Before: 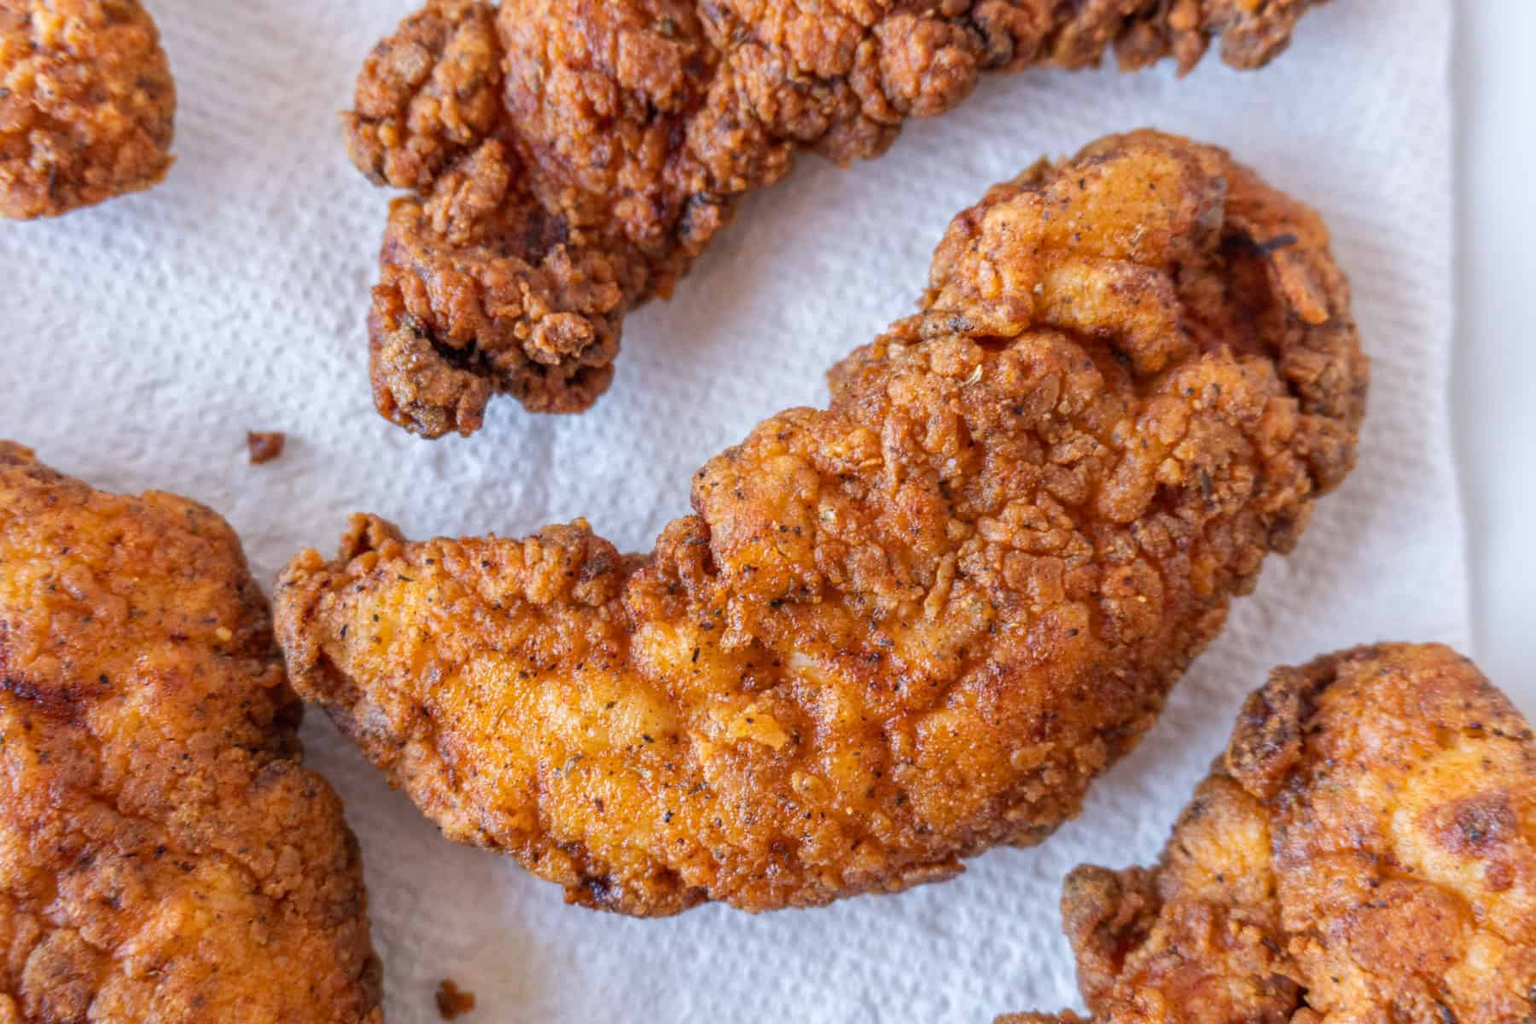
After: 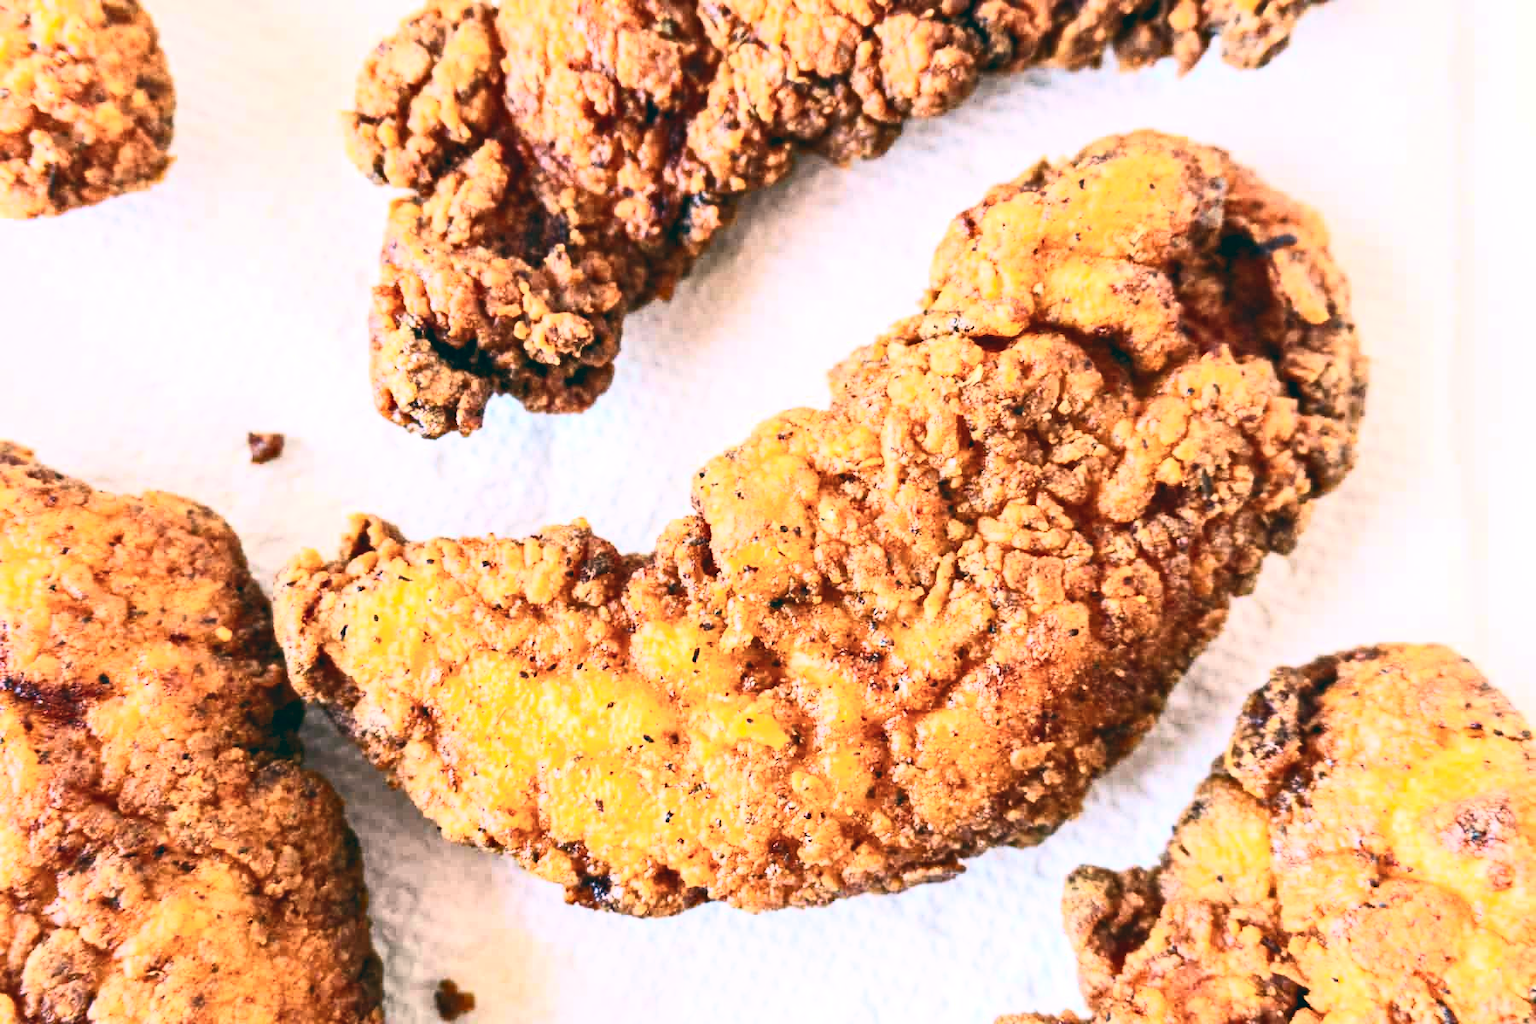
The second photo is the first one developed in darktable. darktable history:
exposure: black level correction 0.001, exposure 0.5 EV, compensate exposure bias true, compensate highlight preservation false
haze removal: compatibility mode true, adaptive false
contrast brightness saturation: contrast 0.62, brightness 0.34, saturation 0.14
color balance: lift [1.005, 0.99, 1.007, 1.01], gamma [1, 0.979, 1.011, 1.021], gain [0.923, 1.098, 1.025, 0.902], input saturation 90.45%, contrast 7.73%, output saturation 105.91%
